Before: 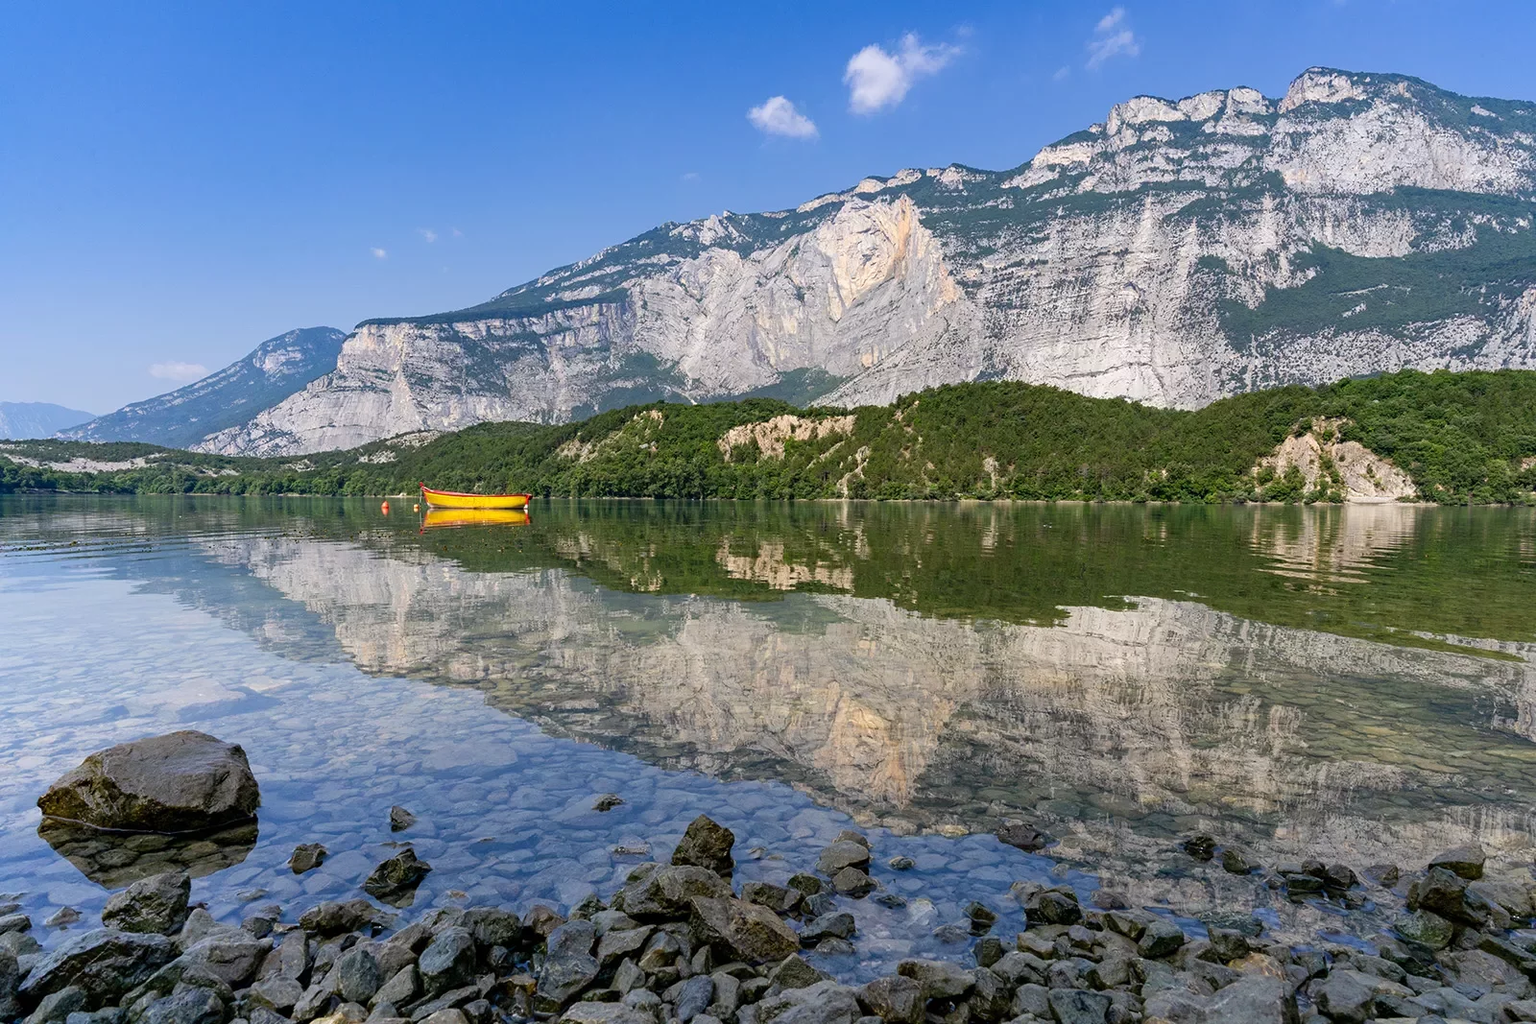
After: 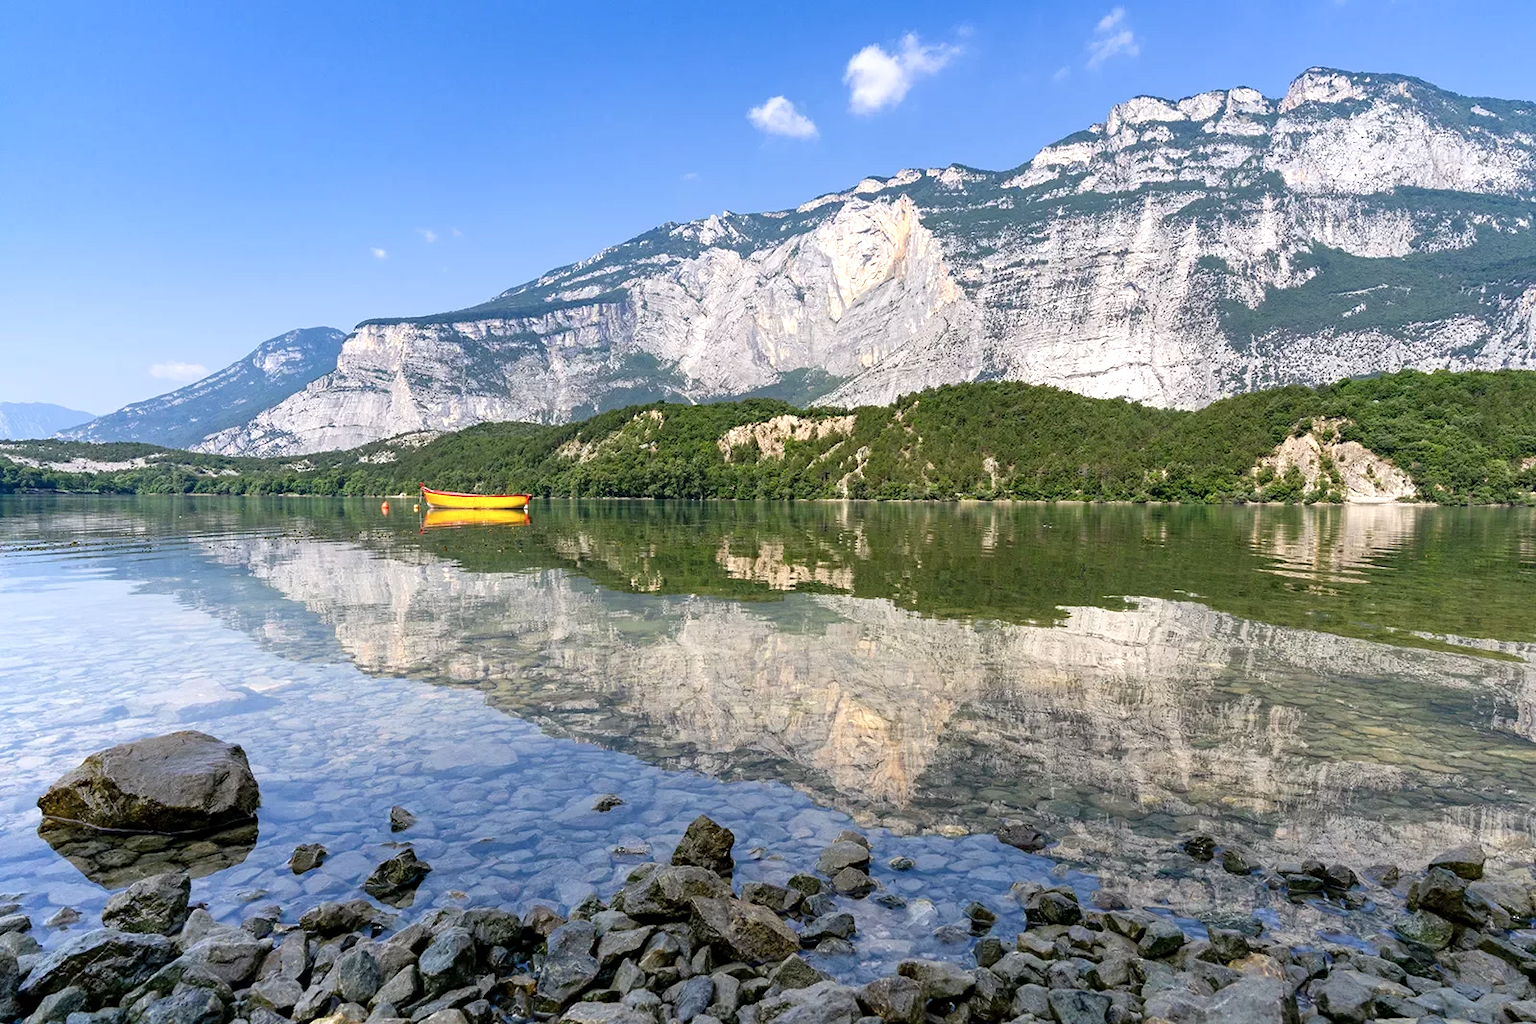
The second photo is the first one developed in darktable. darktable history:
contrast brightness saturation: saturation -0.069
exposure: black level correction 0.001, exposure 0.499 EV, compensate highlight preservation false
